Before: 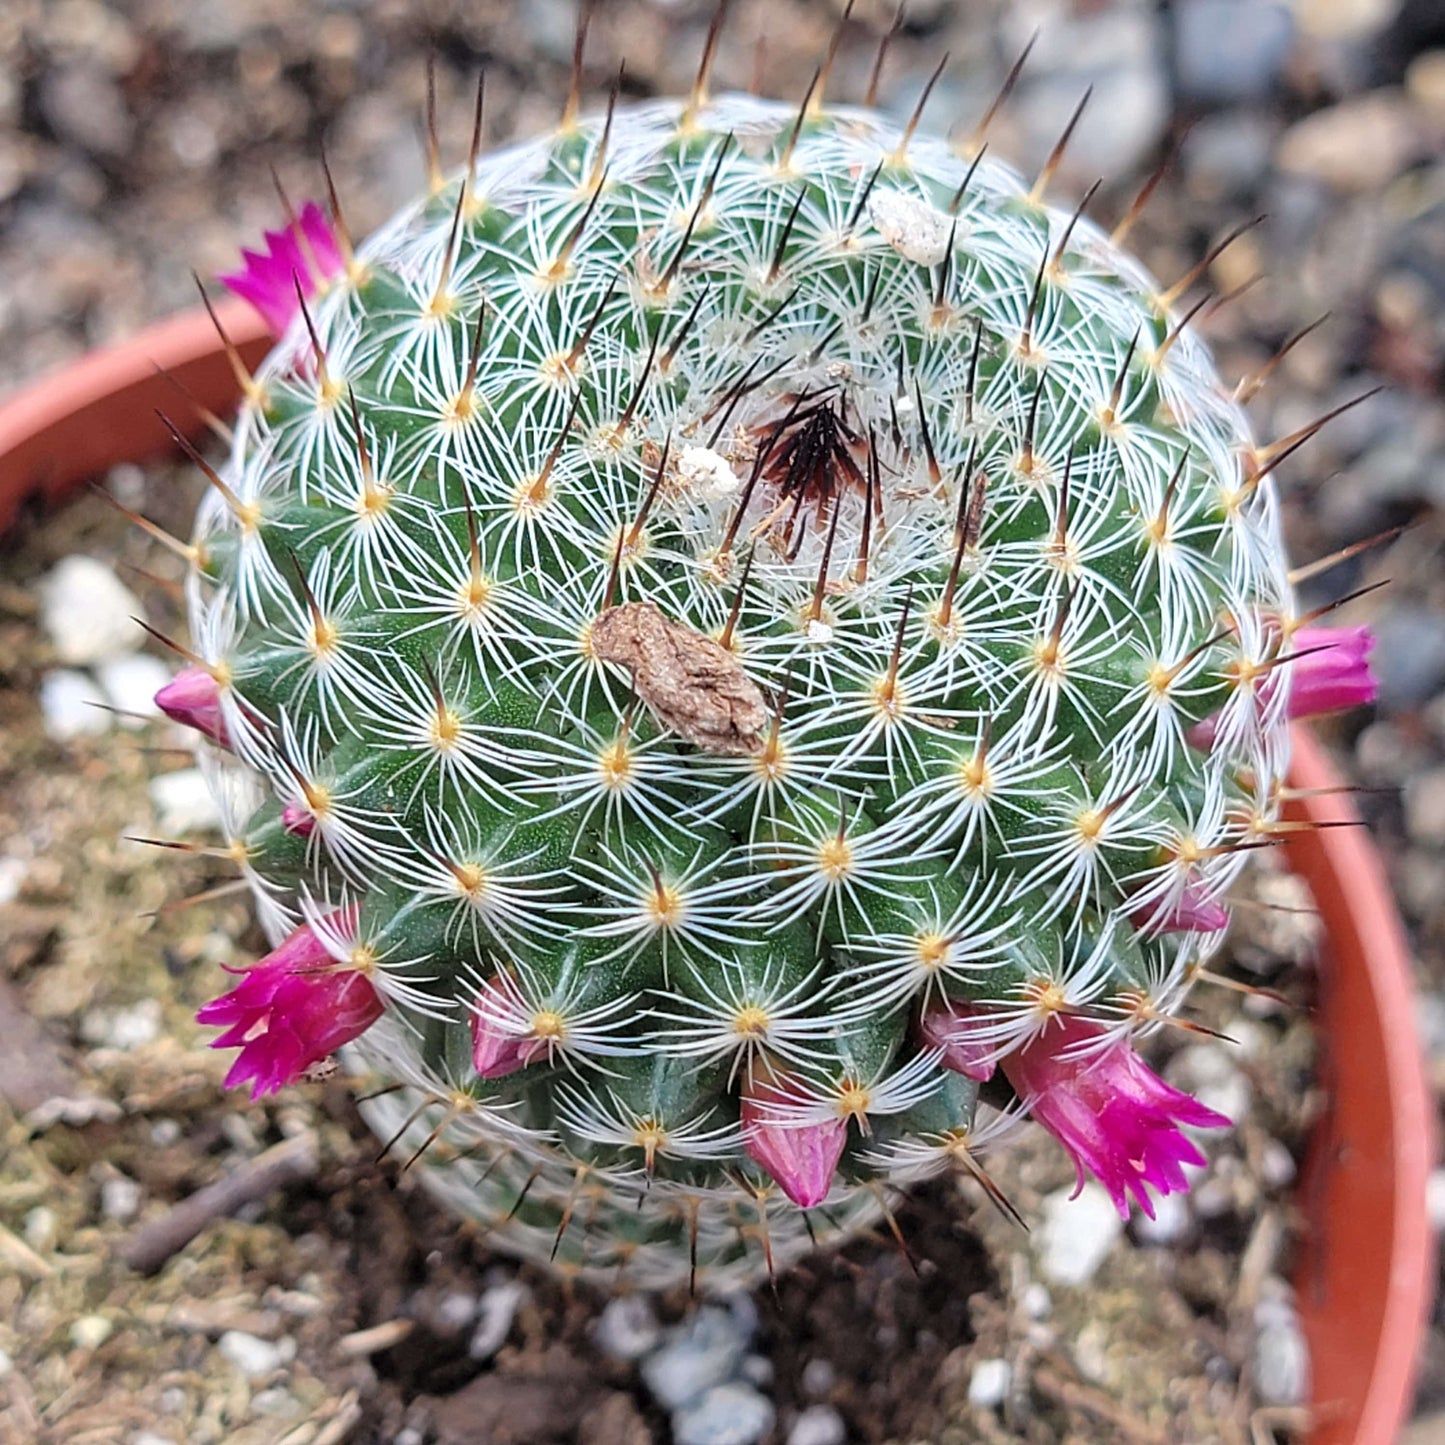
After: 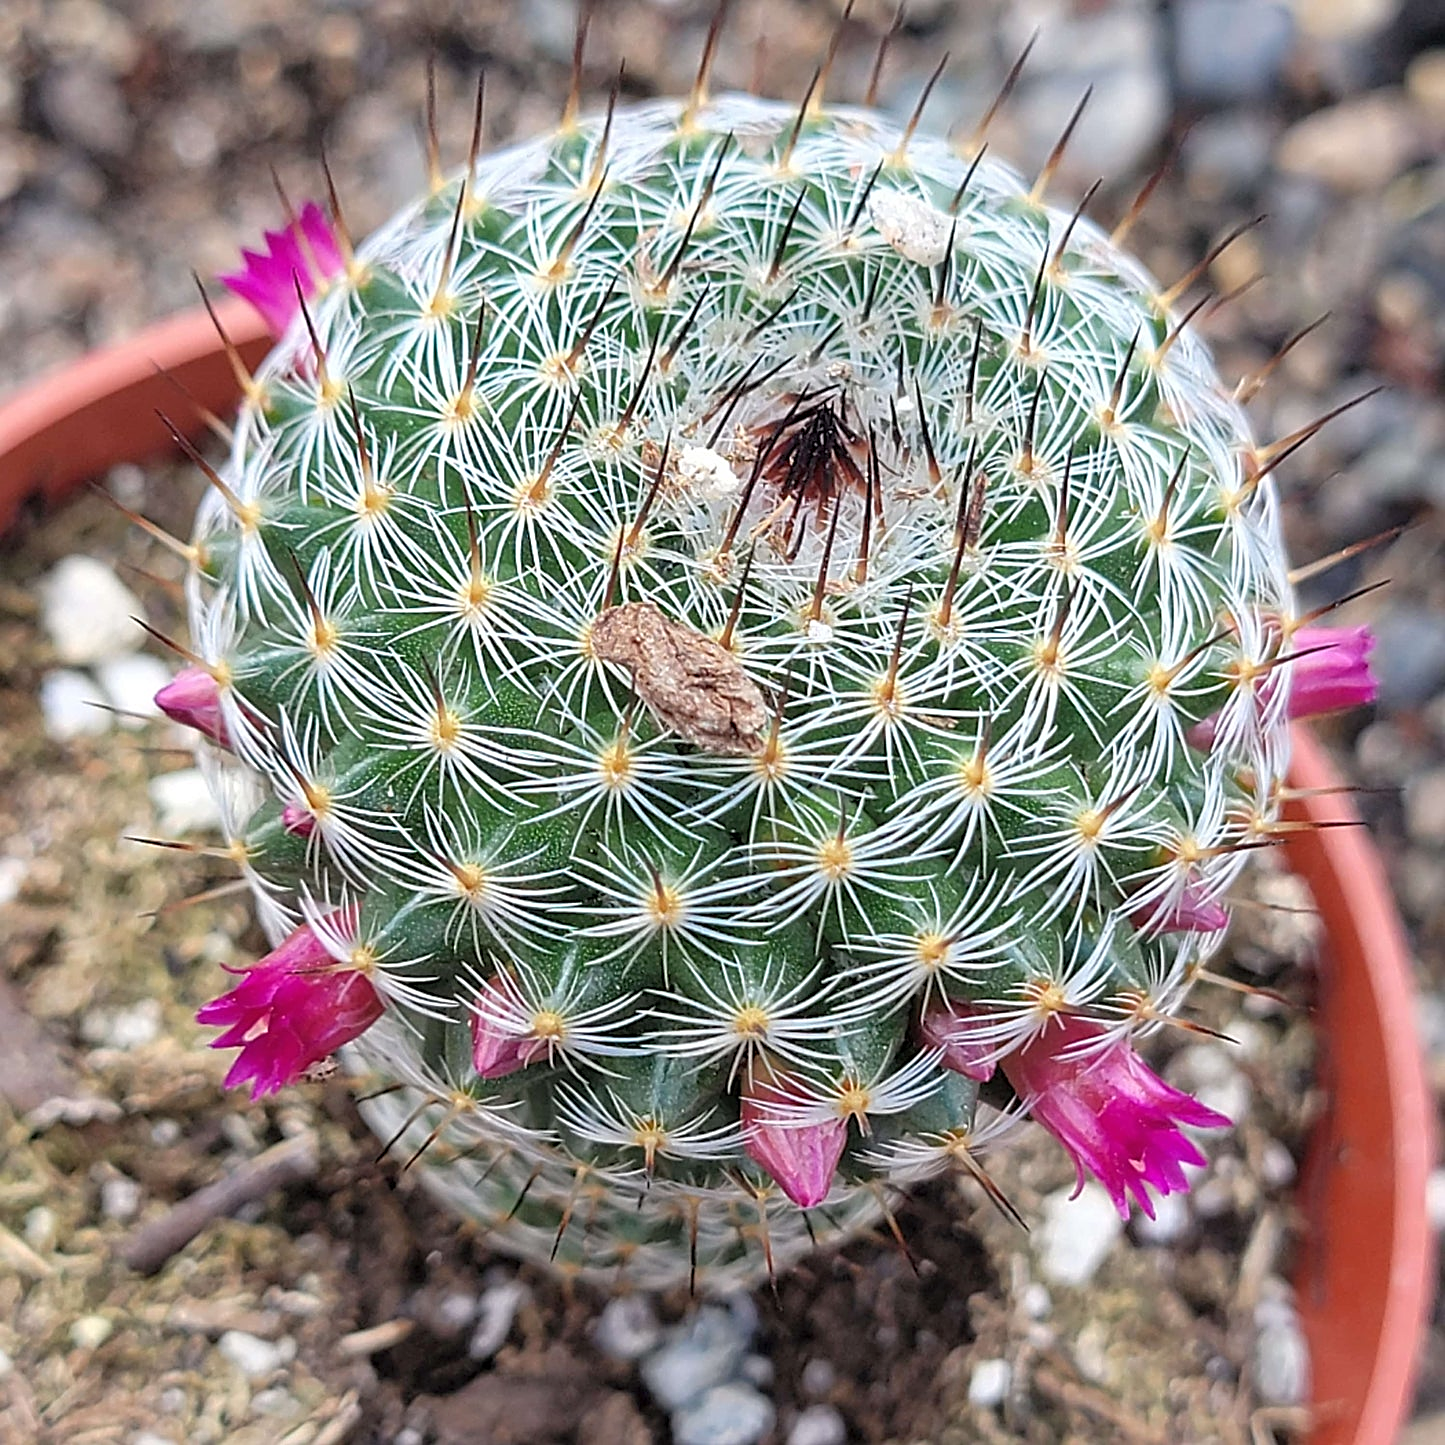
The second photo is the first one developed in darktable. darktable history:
shadows and highlights: shadows 43.06, highlights 6.94
sharpen: on, module defaults
